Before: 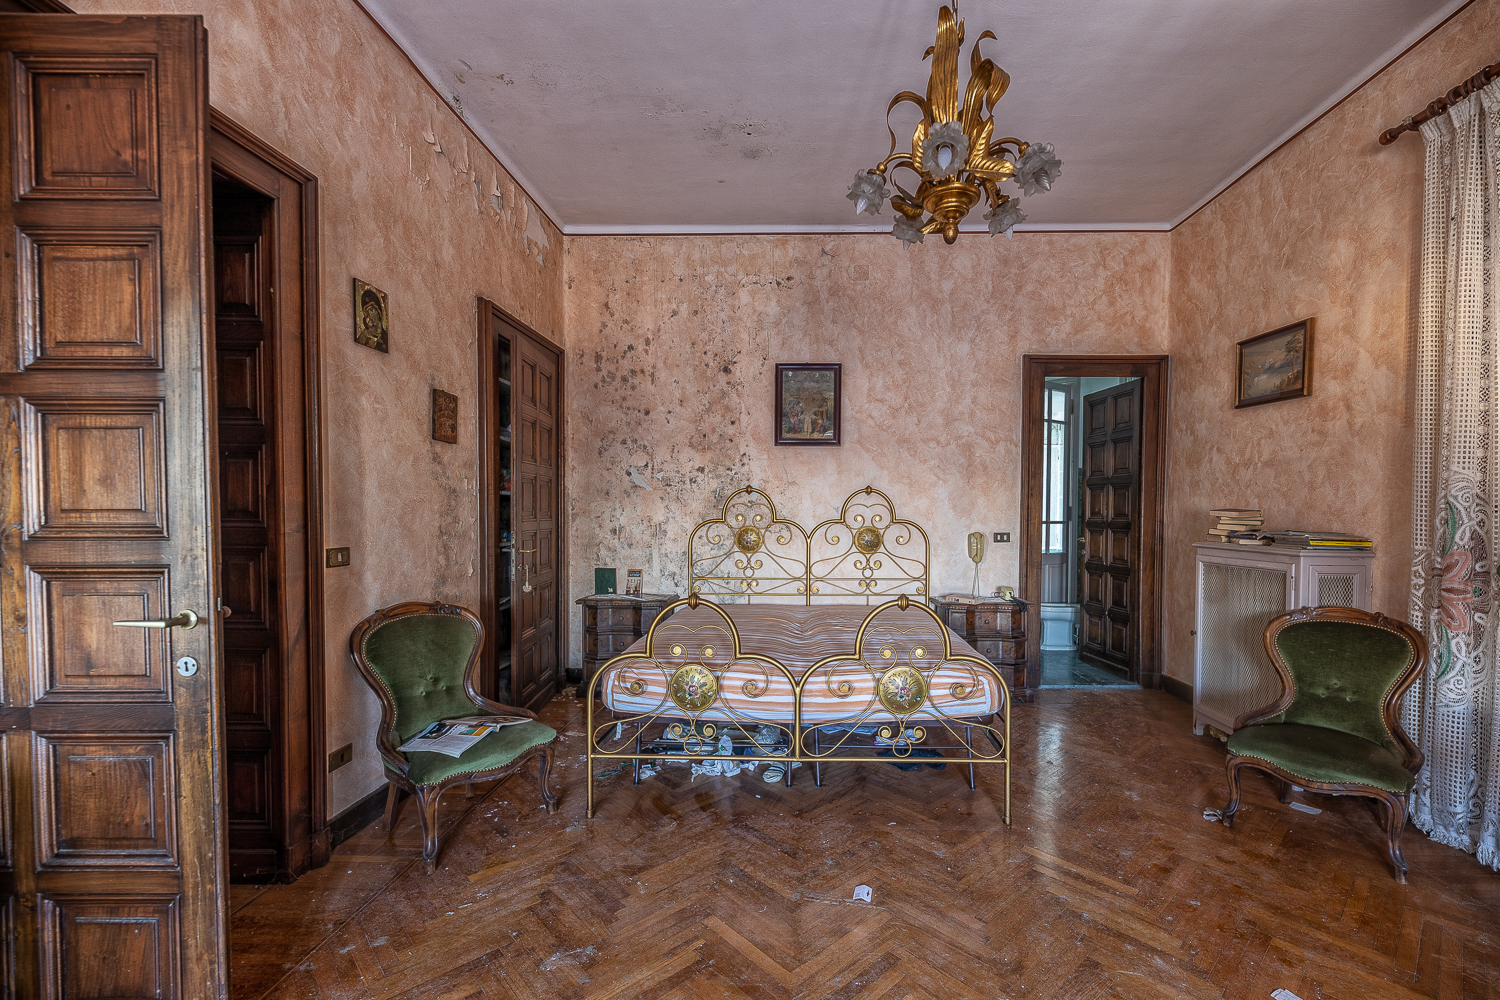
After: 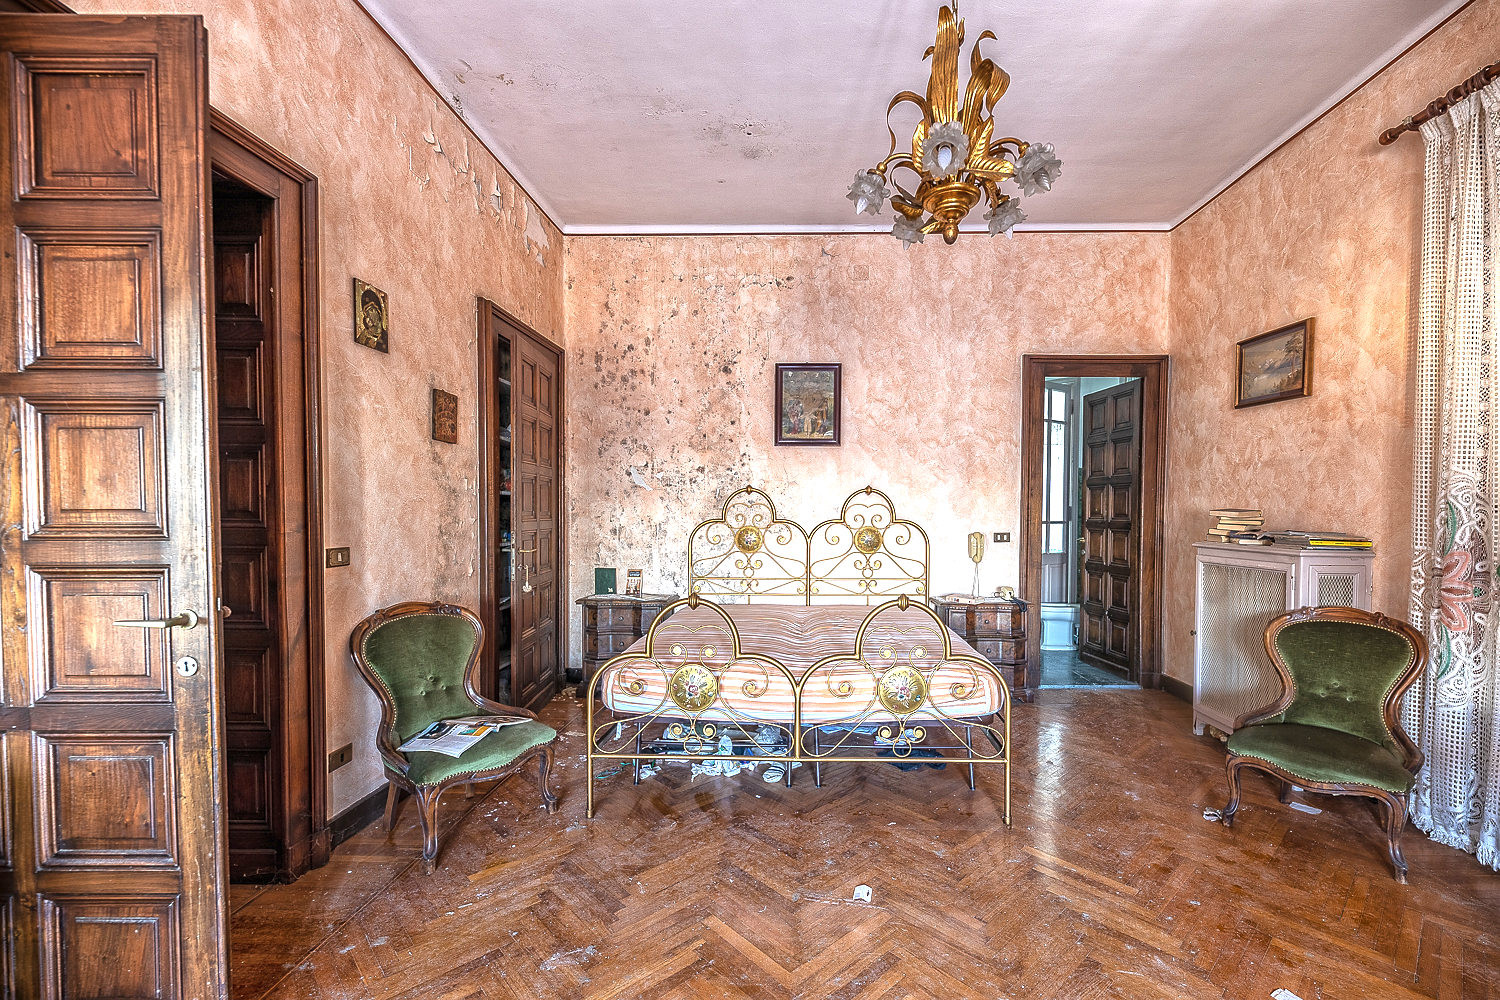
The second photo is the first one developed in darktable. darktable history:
sharpen: radius 1, threshold 1
exposure: black level correction 0, exposure 1.2 EV, compensate highlight preservation false
